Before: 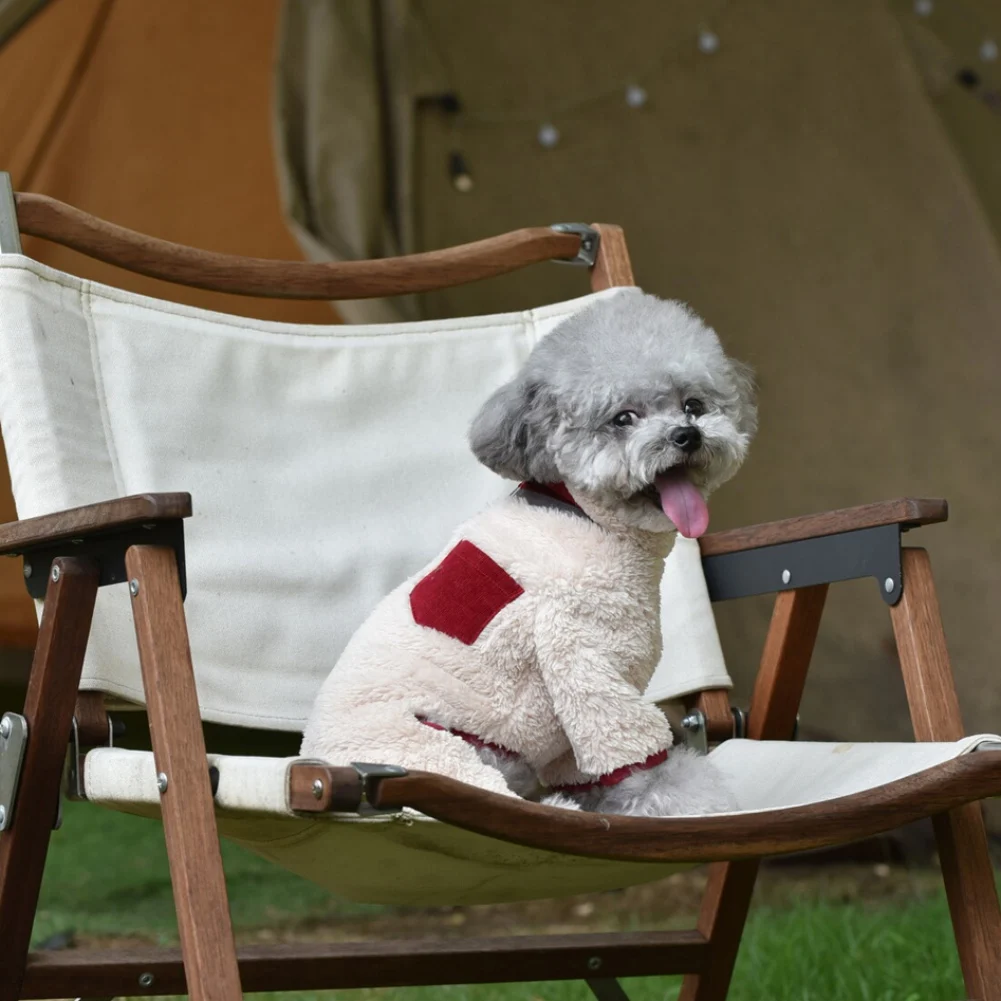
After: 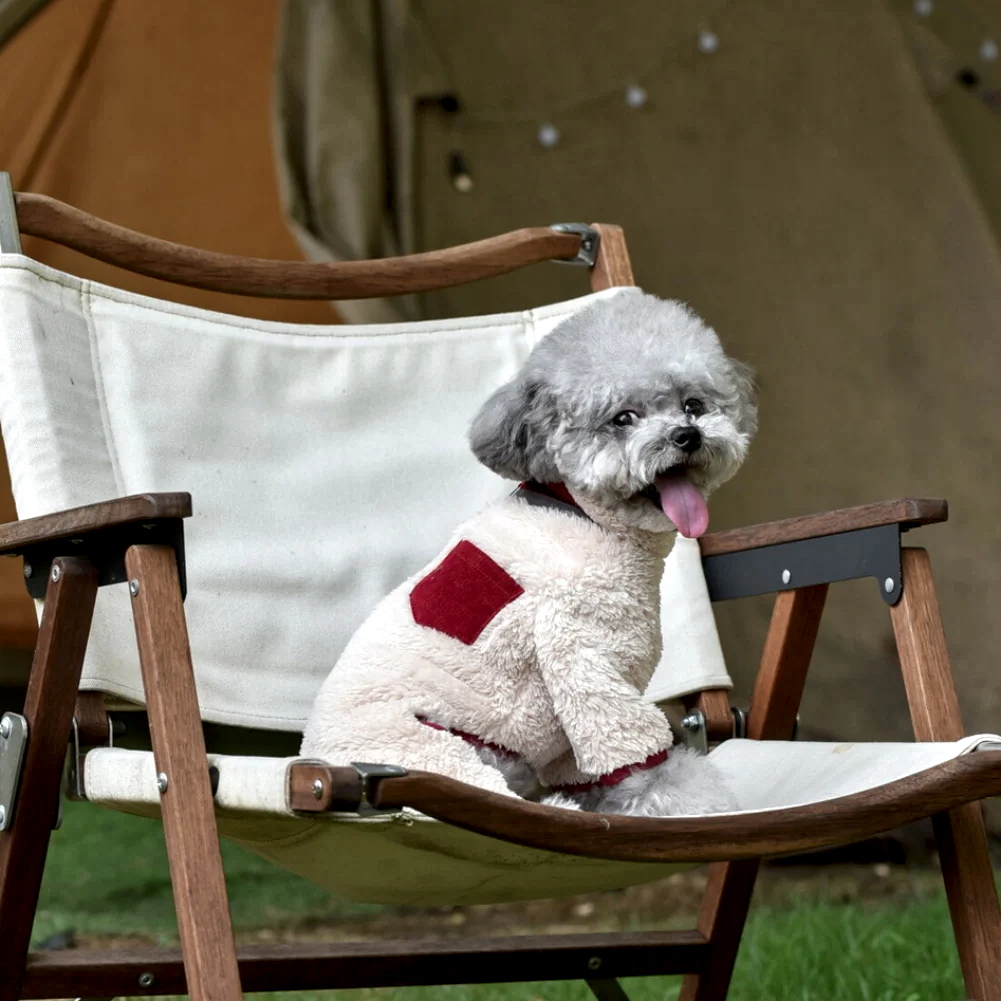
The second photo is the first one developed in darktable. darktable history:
local contrast: detail 135%, midtone range 0.744
